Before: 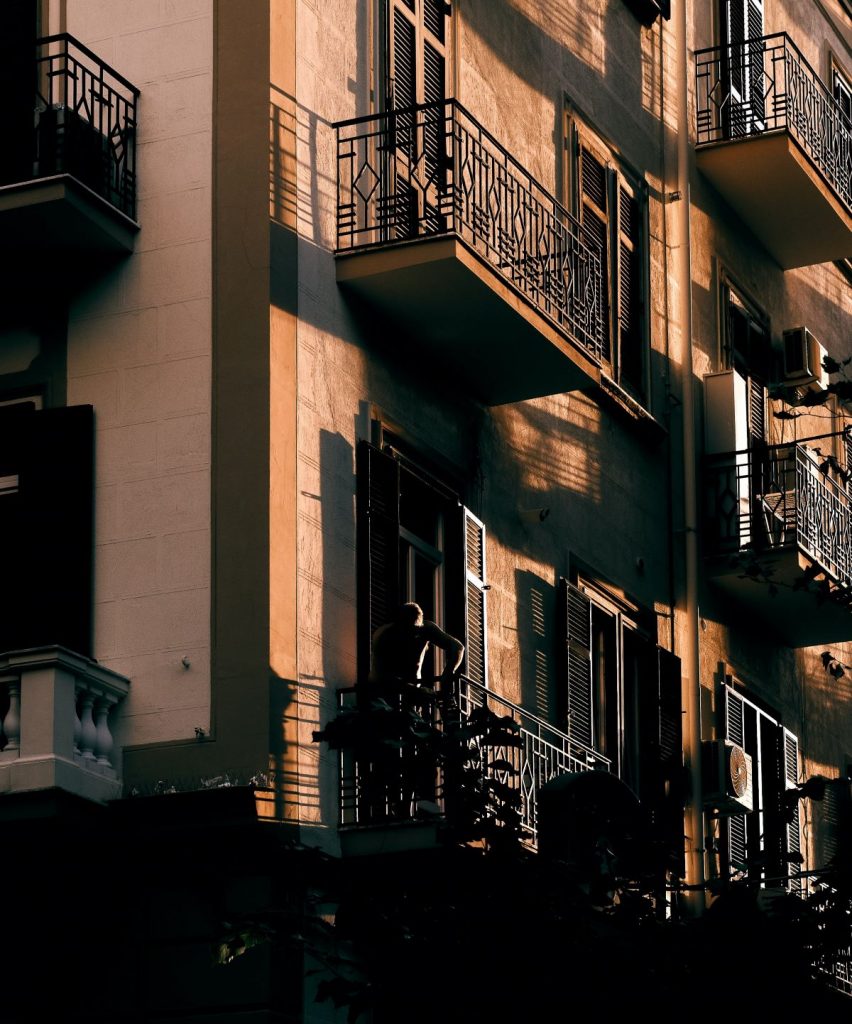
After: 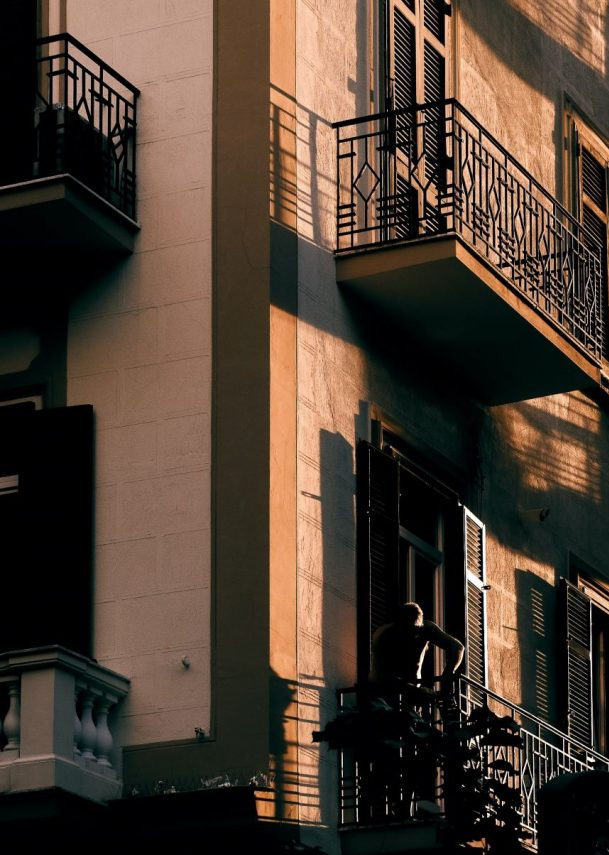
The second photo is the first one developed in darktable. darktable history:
crop: right 28.49%, bottom 16.491%
